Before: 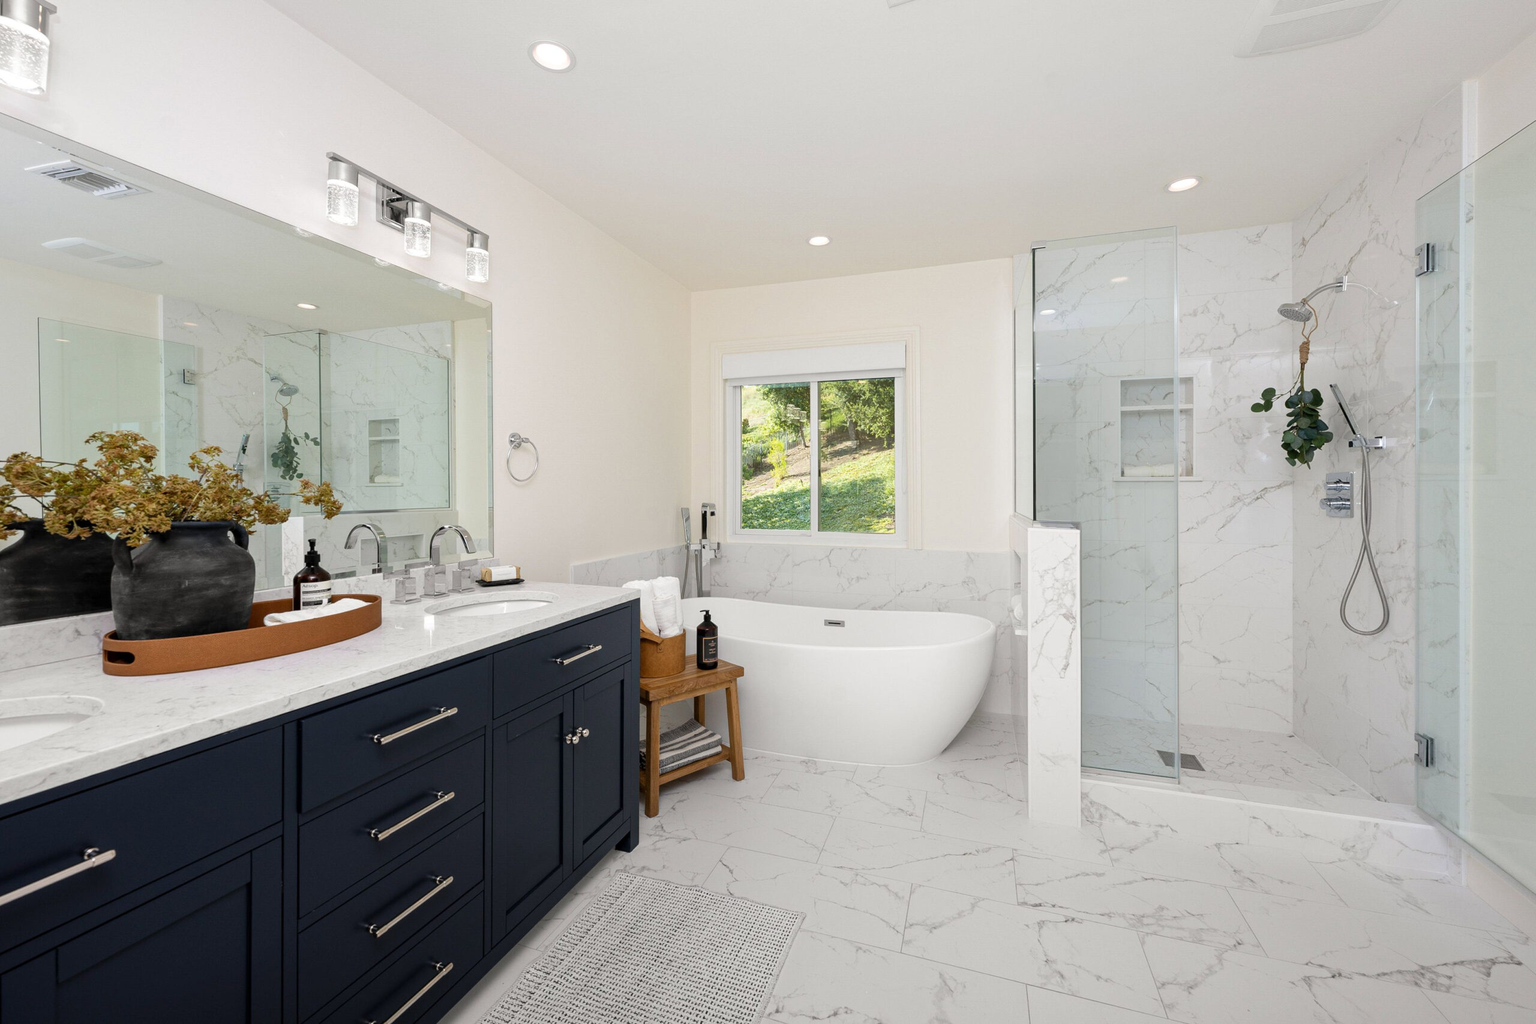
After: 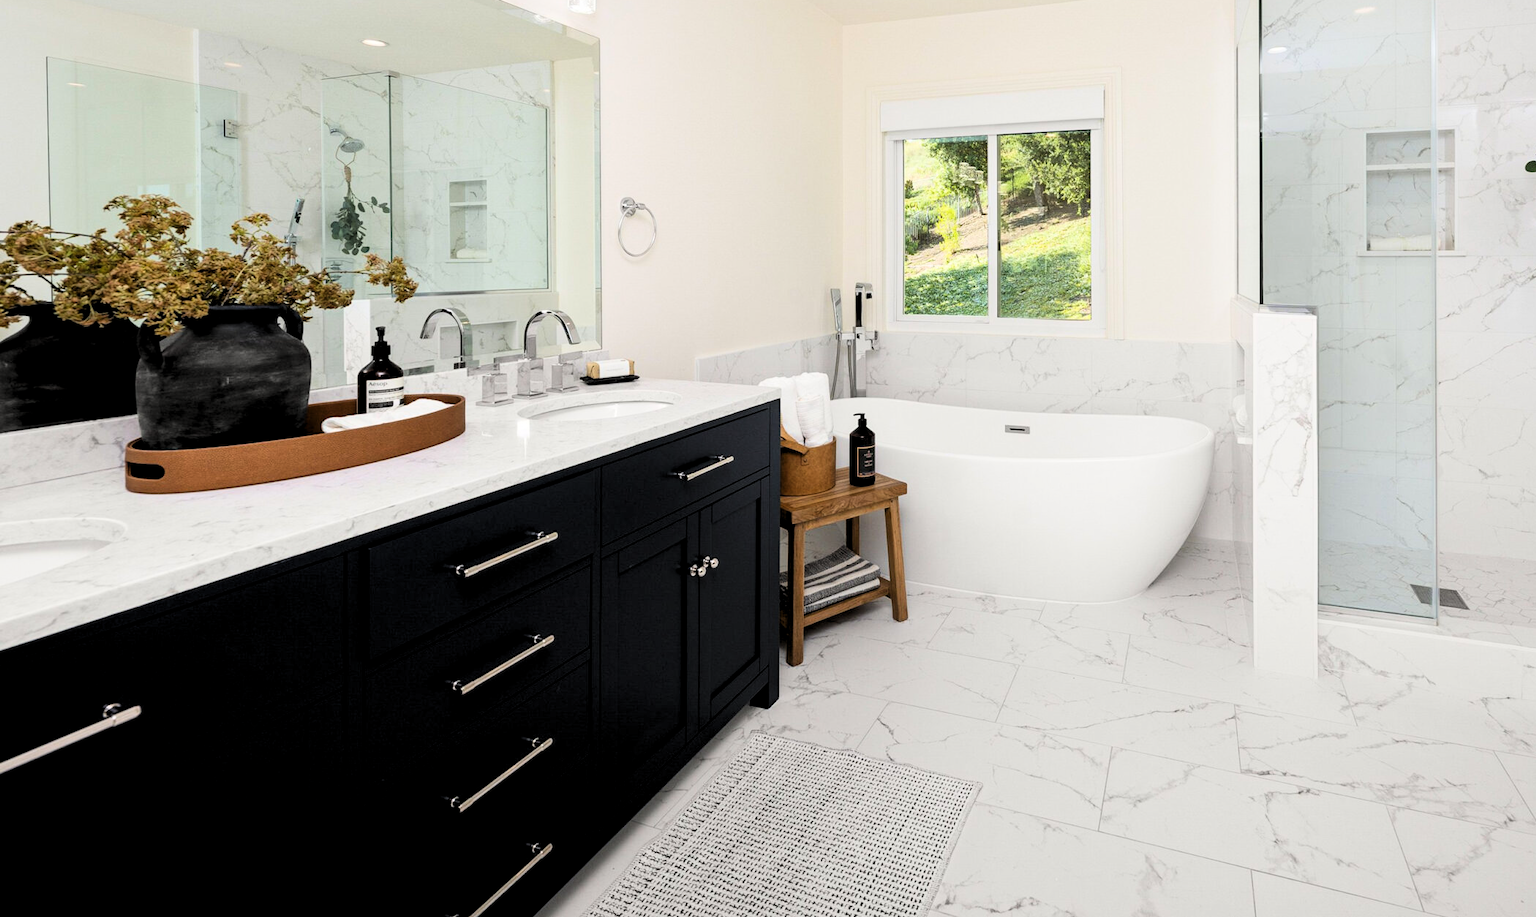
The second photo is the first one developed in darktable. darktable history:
levels: levels [0.116, 0.574, 1]
crop: top 26.531%, right 17.959%
tone curve: curves: ch0 [(0, 0) (0.004, 0.001) (0.133, 0.132) (0.325, 0.395) (0.455, 0.565) (0.832, 0.925) (1, 1)], color space Lab, linked channels, preserve colors none
